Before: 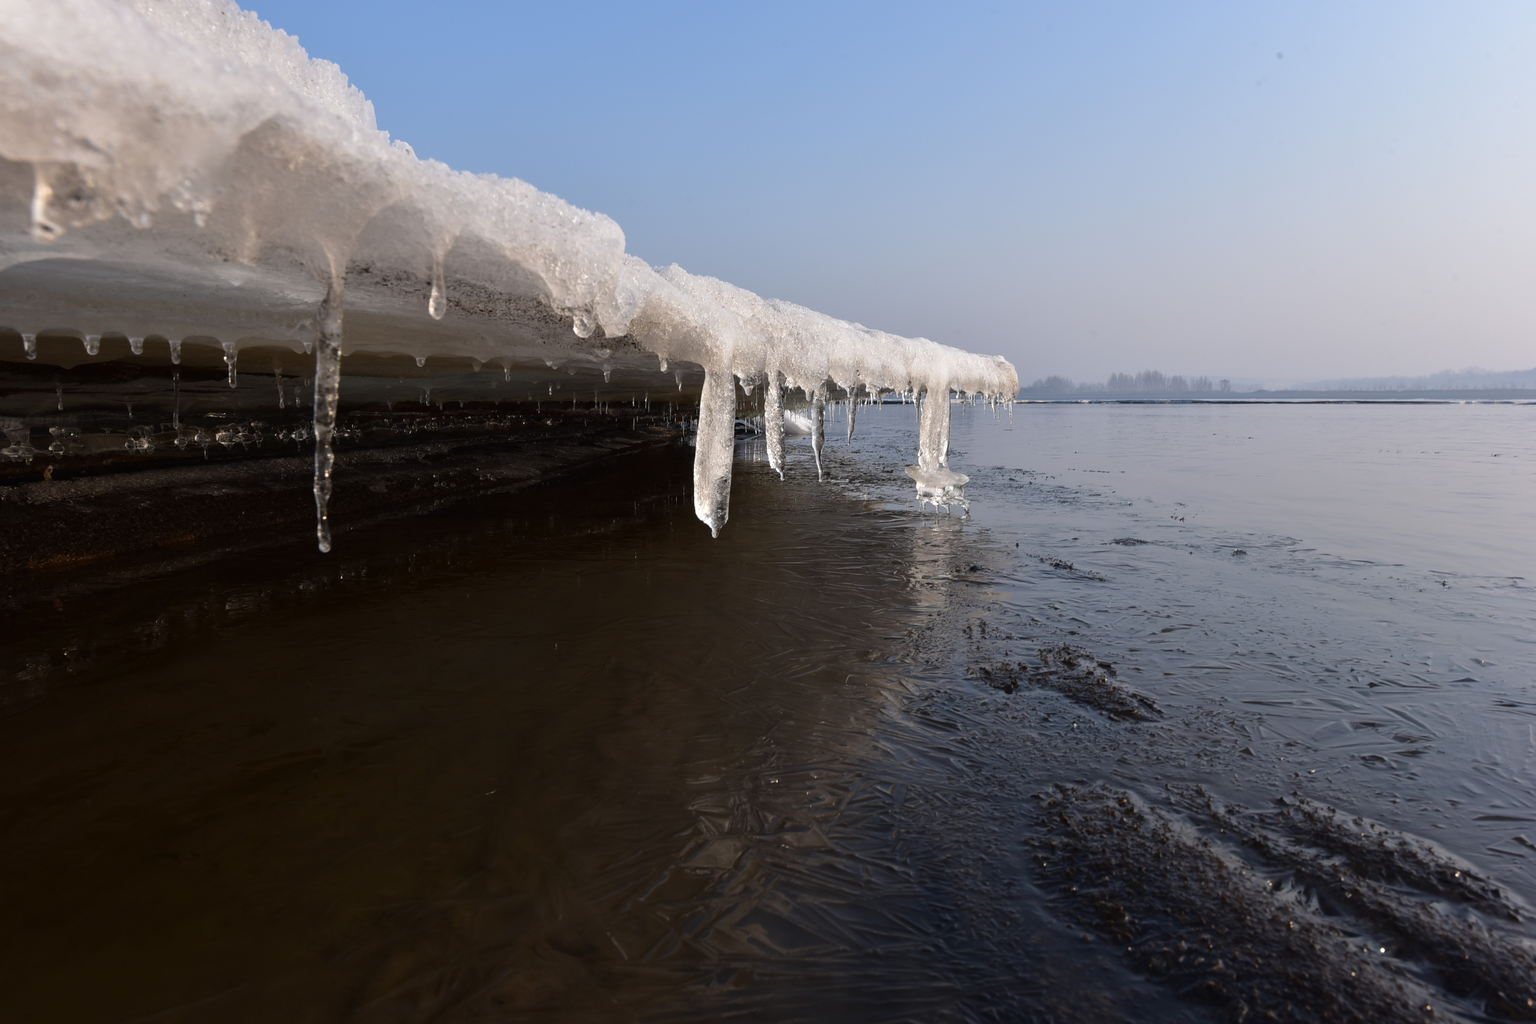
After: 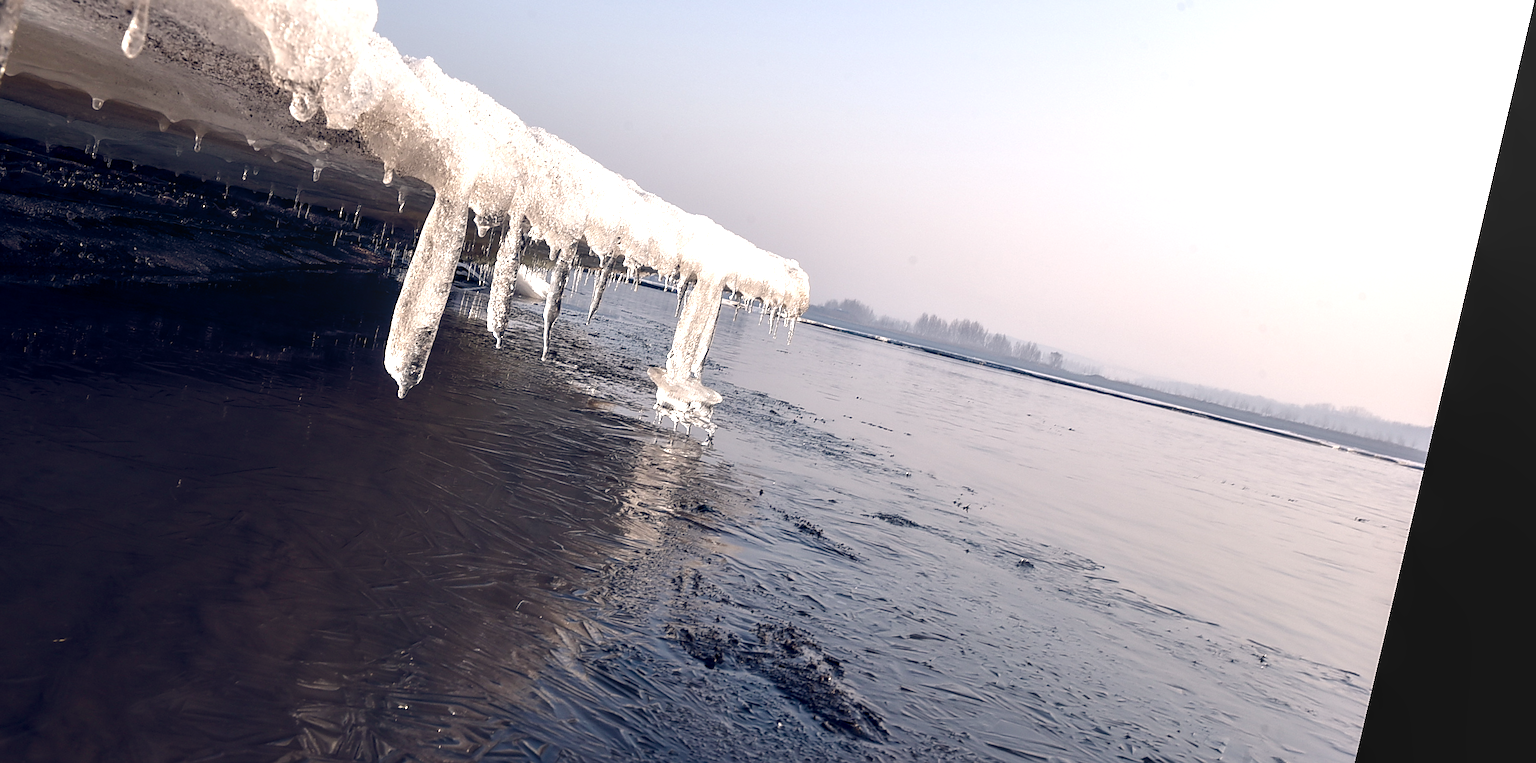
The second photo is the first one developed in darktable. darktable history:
color balance rgb: highlights gain › chroma 2.94%, highlights gain › hue 60.57°, global offset › chroma 0.25%, global offset › hue 256.52°, perceptual saturation grading › global saturation 20%, perceptual saturation grading › highlights -50%, perceptual saturation grading › shadows 30%, contrast 15%
local contrast: on, module defaults
crop and rotate: left 27.938%, top 27.046%, bottom 27.046%
exposure: exposure 0.574 EV, compensate highlight preservation false
rotate and perspective: rotation 13.27°, automatic cropping off
white balance: red 1.009, blue 0.985
sharpen: on, module defaults
